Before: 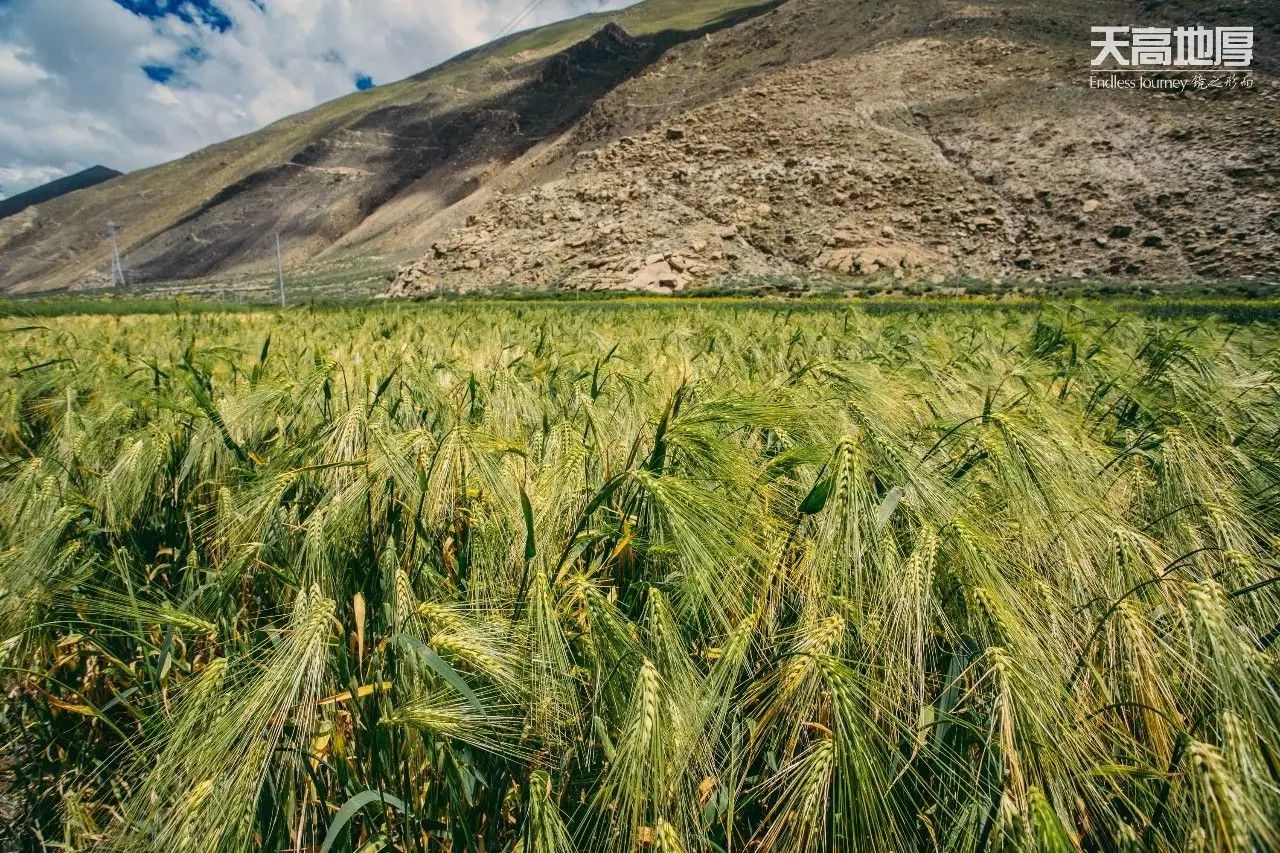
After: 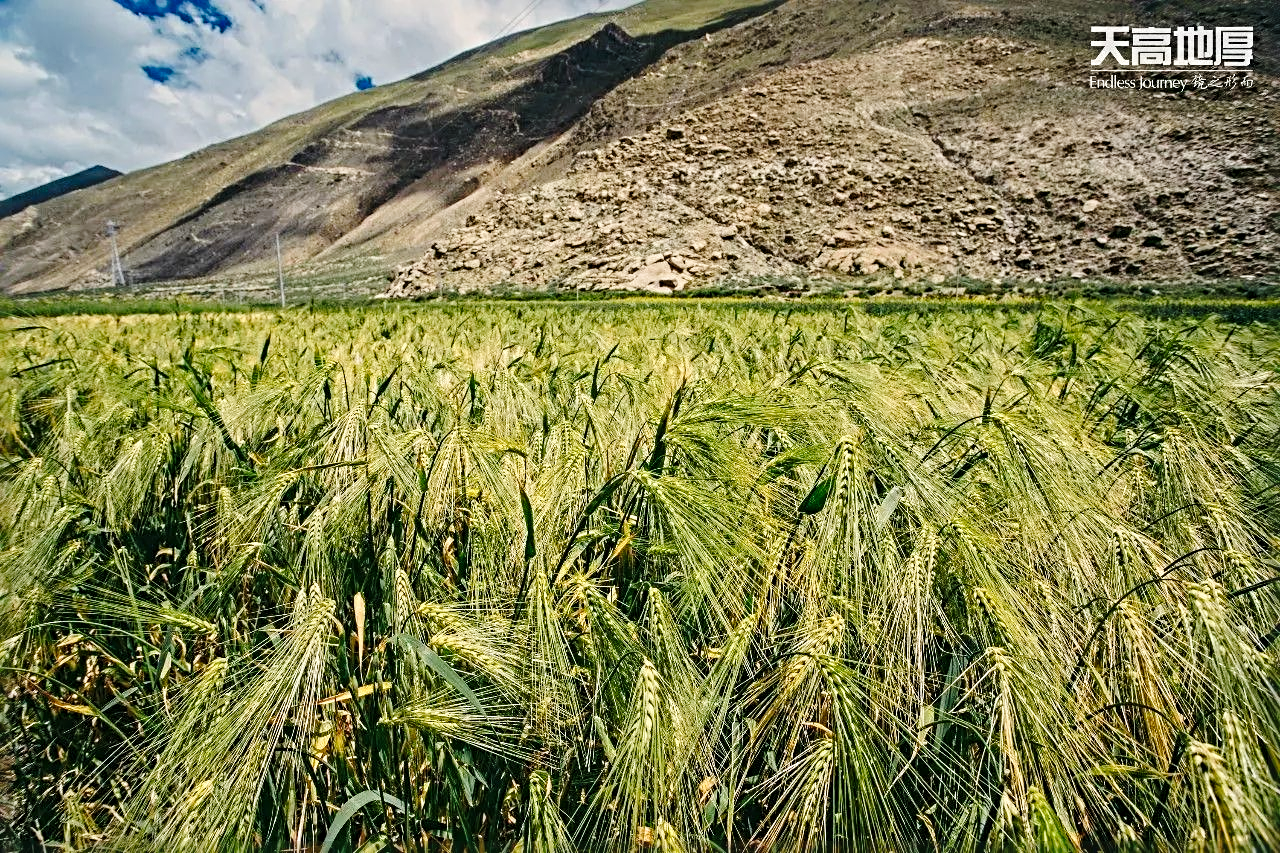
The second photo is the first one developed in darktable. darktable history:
exposure: exposure -0.04 EV, compensate highlight preservation false
sharpen: radius 4.883
tone curve: curves: ch0 [(0, 0) (0.003, 0.015) (0.011, 0.019) (0.025, 0.026) (0.044, 0.041) (0.069, 0.057) (0.1, 0.085) (0.136, 0.116) (0.177, 0.158) (0.224, 0.215) (0.277, 0.286) (0.335, 0.367) (0.399, 0.452) (0.468, 0.534) (0.543, 0.612) (0.623, 0.698) (0.709, 0.775) (0.801, 0.858) (0.898, 0.928) (1, 1)], preserve colors none
